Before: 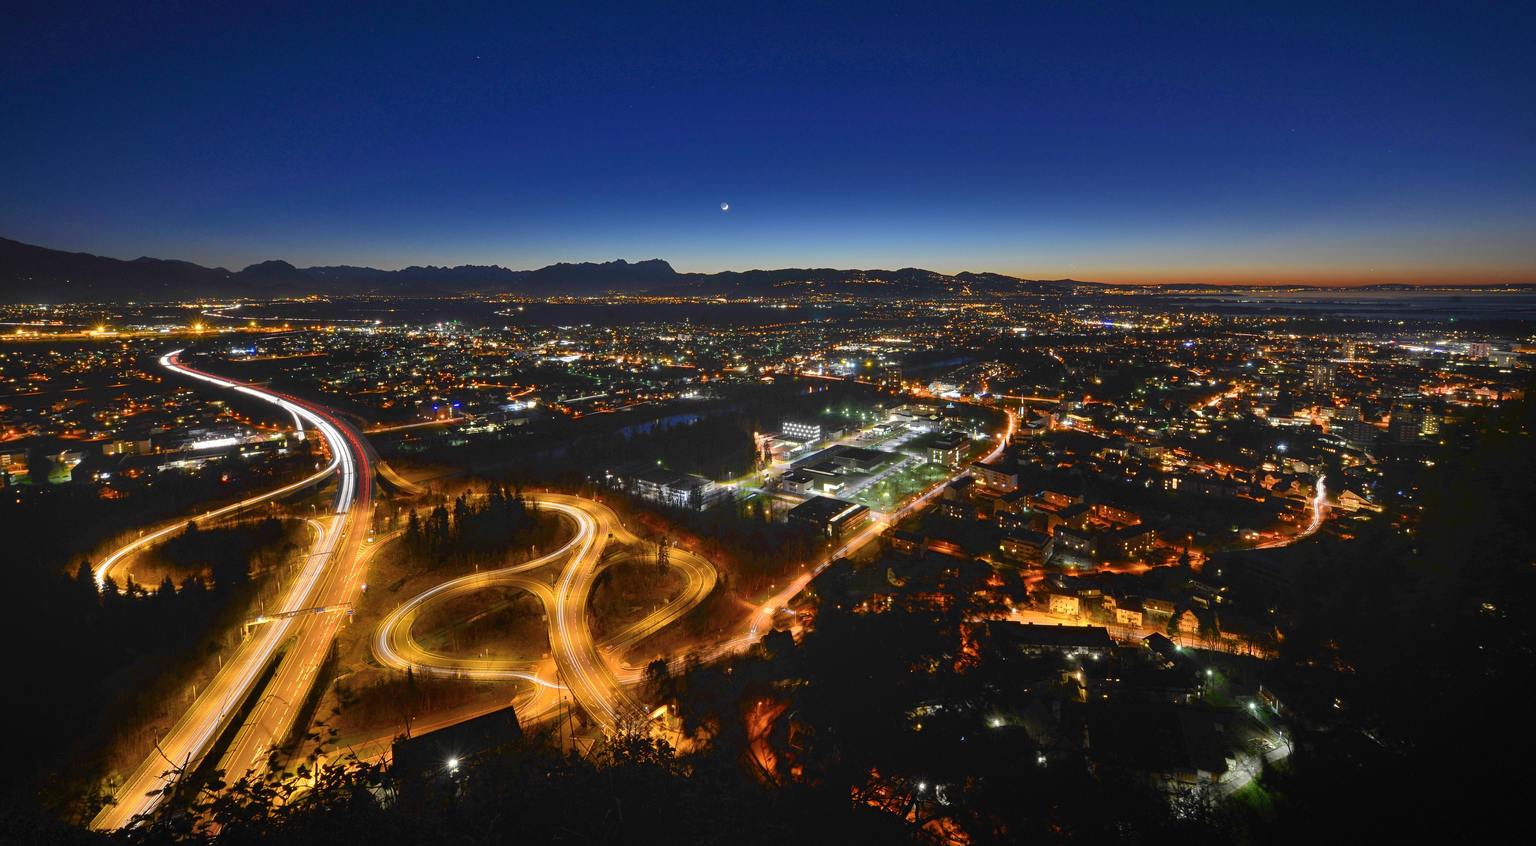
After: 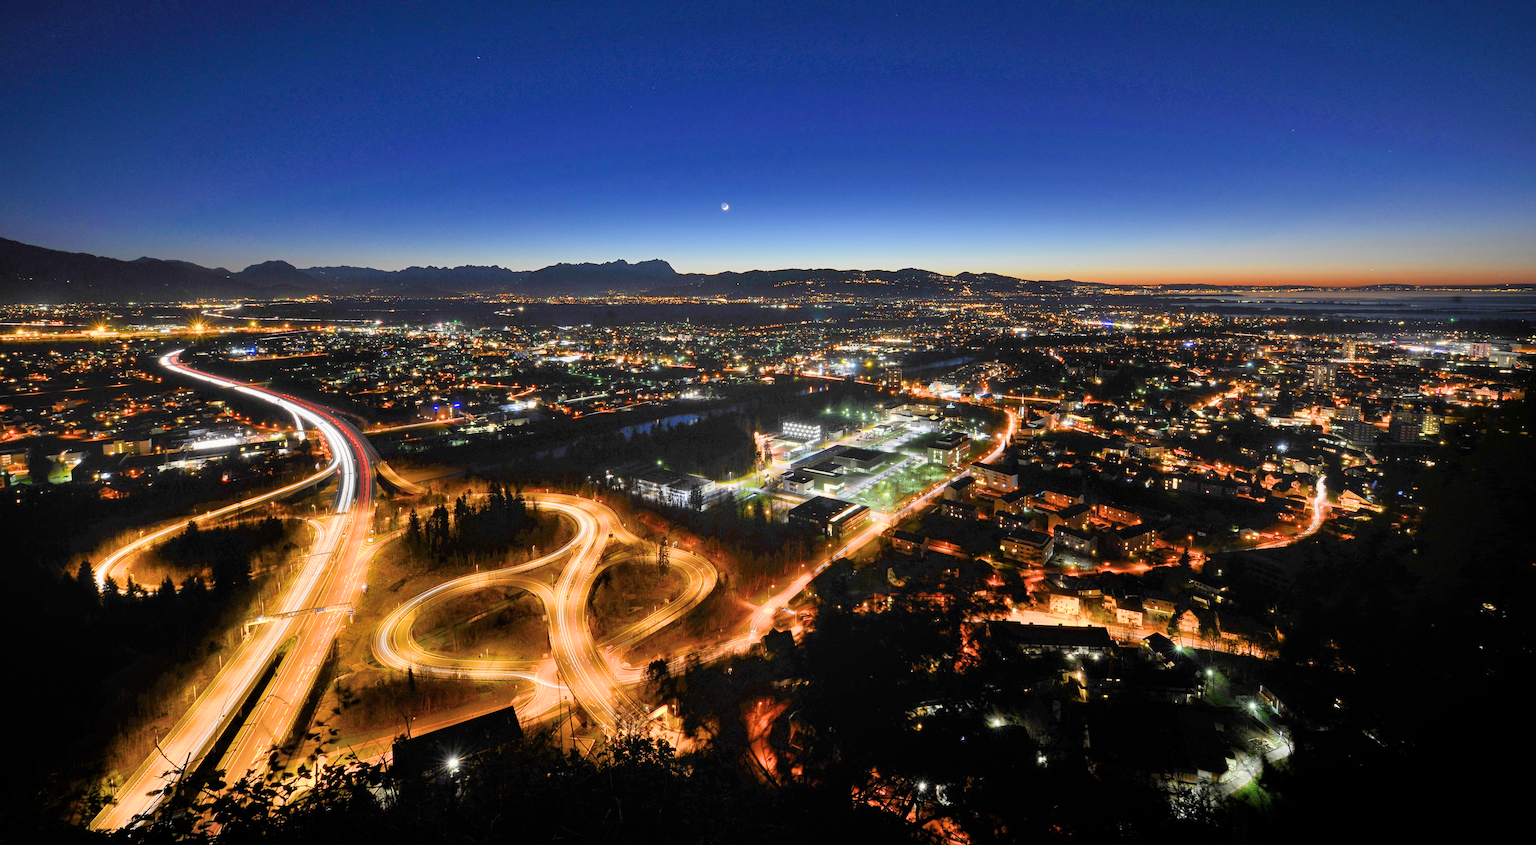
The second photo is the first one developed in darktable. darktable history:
filmic rgb: black relative exposure -7.74 EV, white relative exposure 4.37 EV, target black luminance 0%, hardness 3.75, latitude 50.58%, contrast 1.074, highlights saturation mix 9.02%, shadows ↔ highlights balance -0.231%
exposure: black level correction 0, exposure 1.001 EV, compensate exposure bias true, compensate highlight preservation false
